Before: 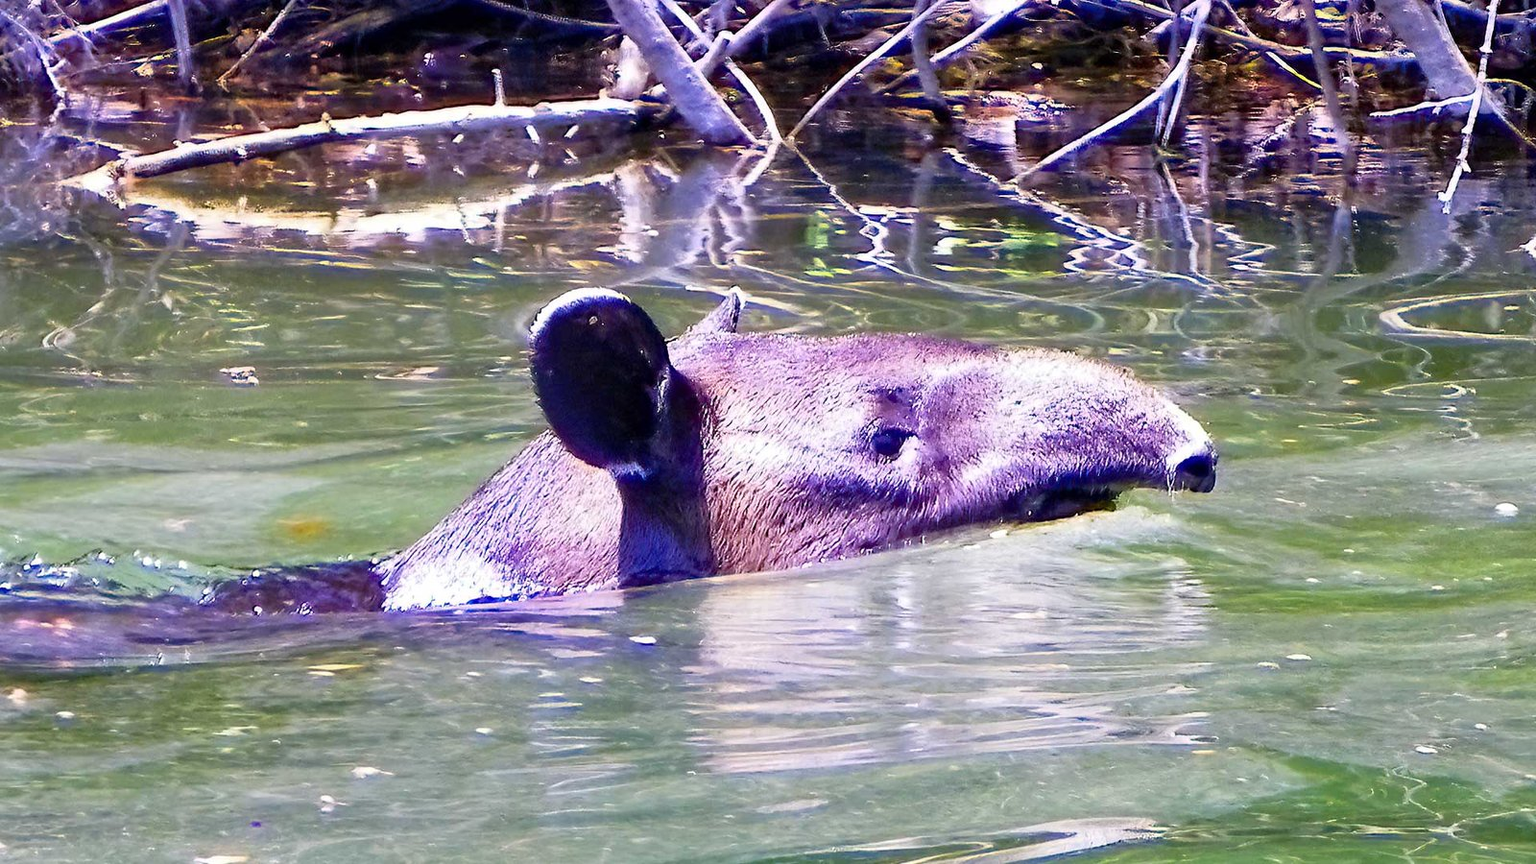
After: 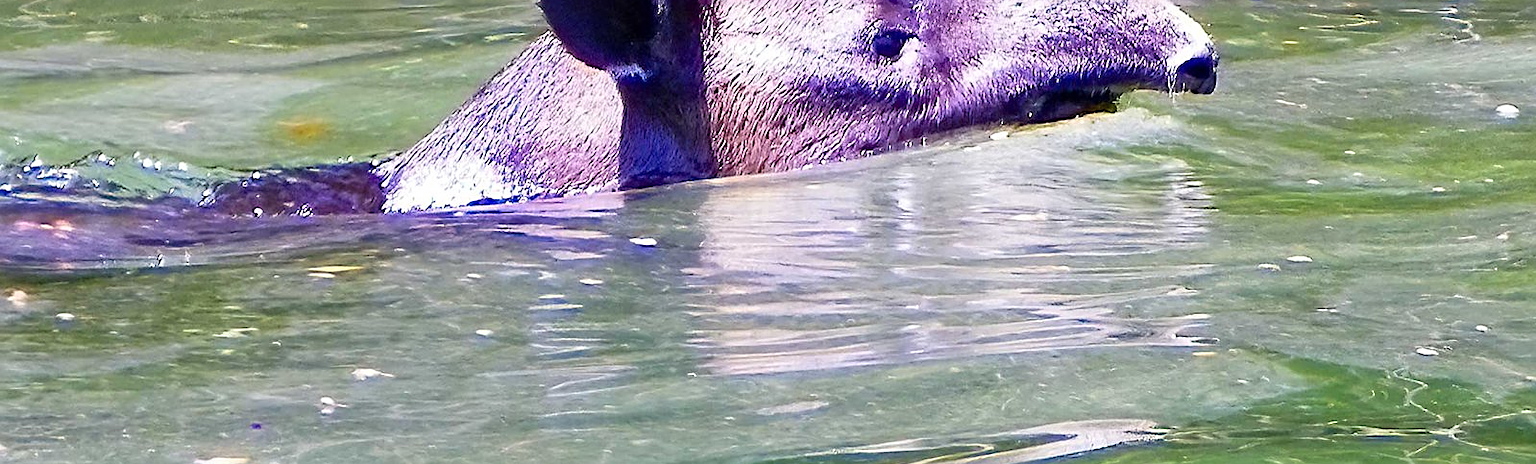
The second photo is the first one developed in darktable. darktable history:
sharpen: amount 0.549
crop and rotate: top 46.122%, right 0.039%
